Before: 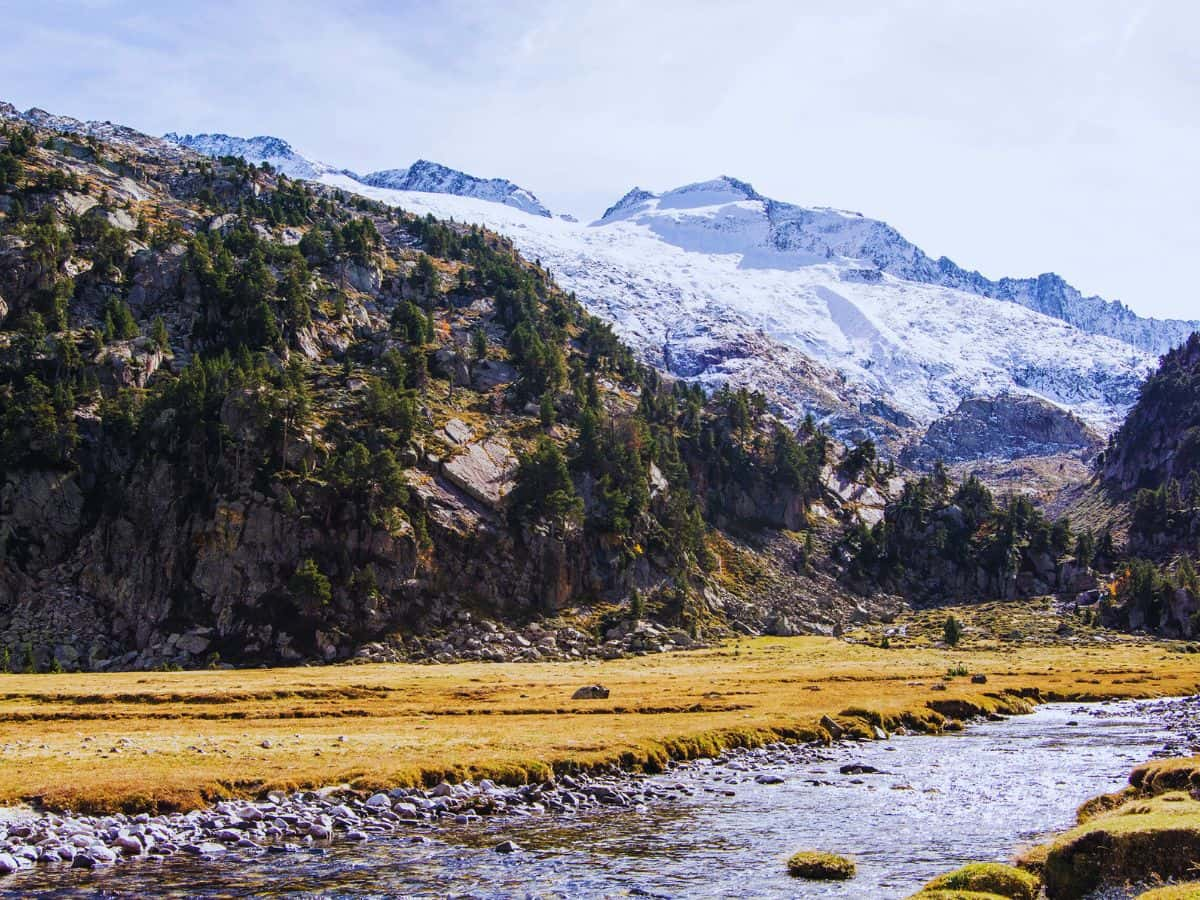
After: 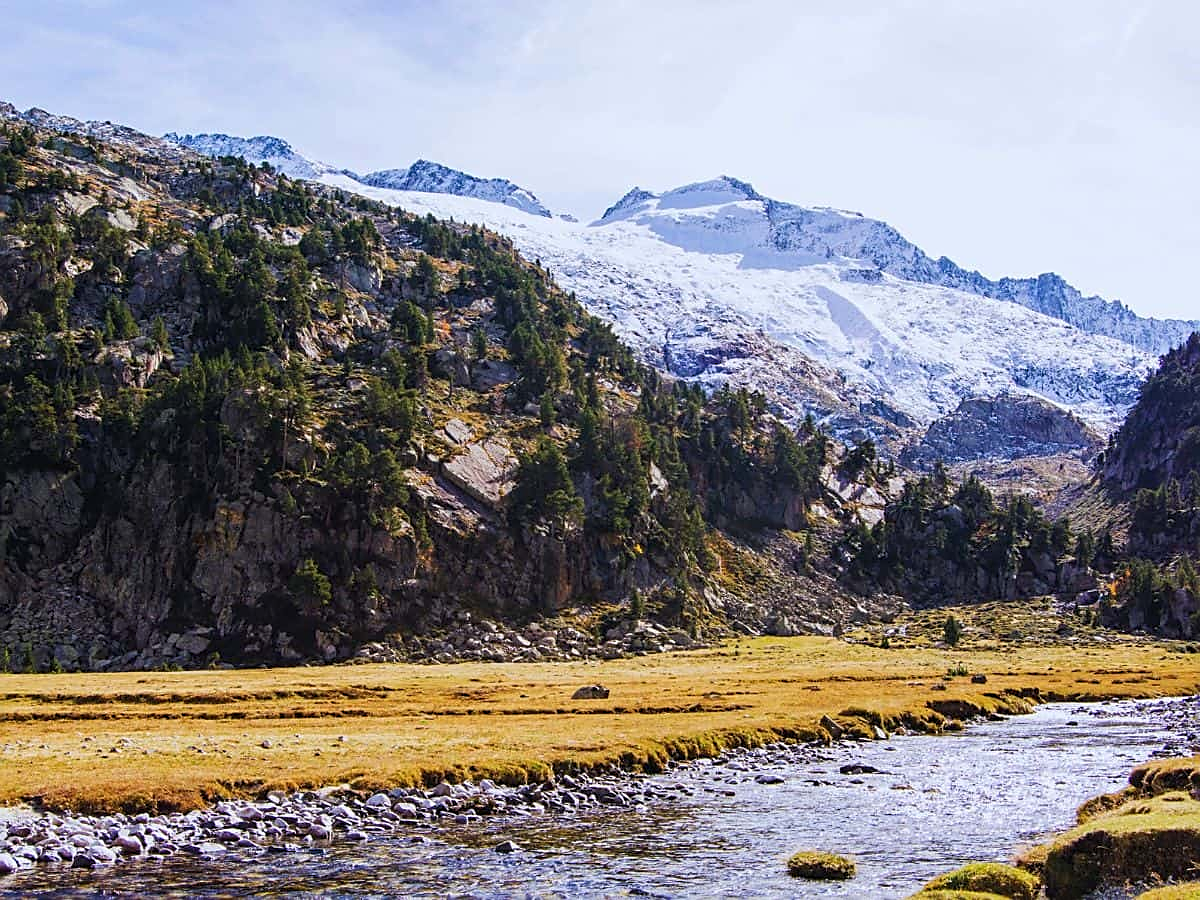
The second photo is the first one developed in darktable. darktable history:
sharpen: on, module defaults
levels: levels [0, 0.498, 1]
